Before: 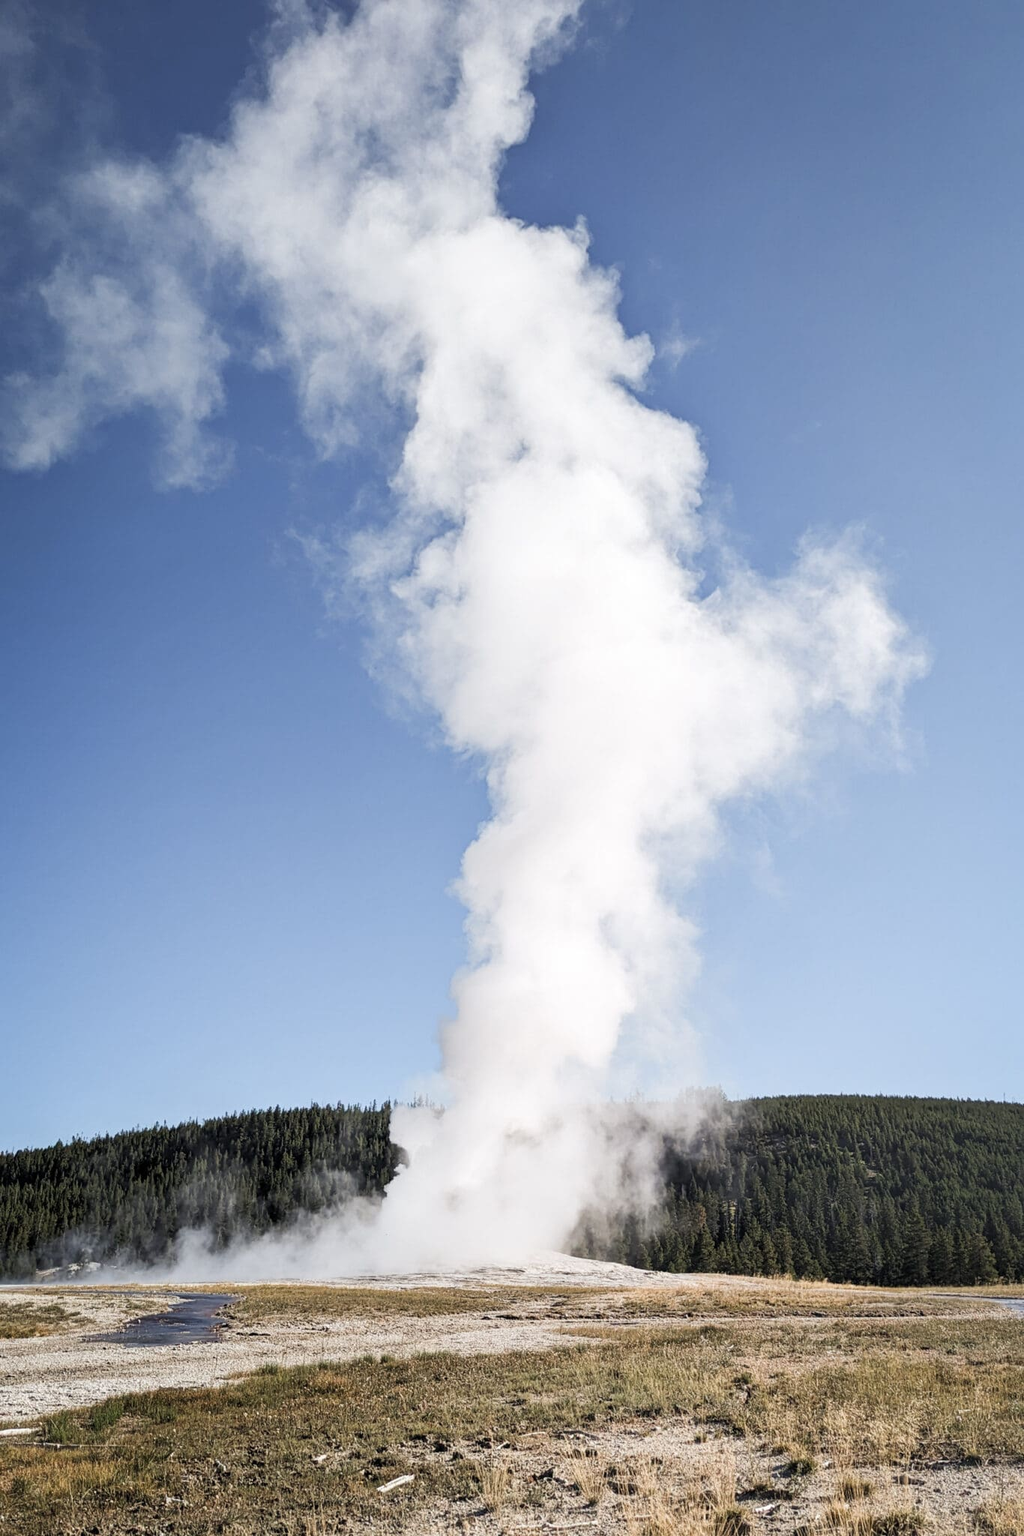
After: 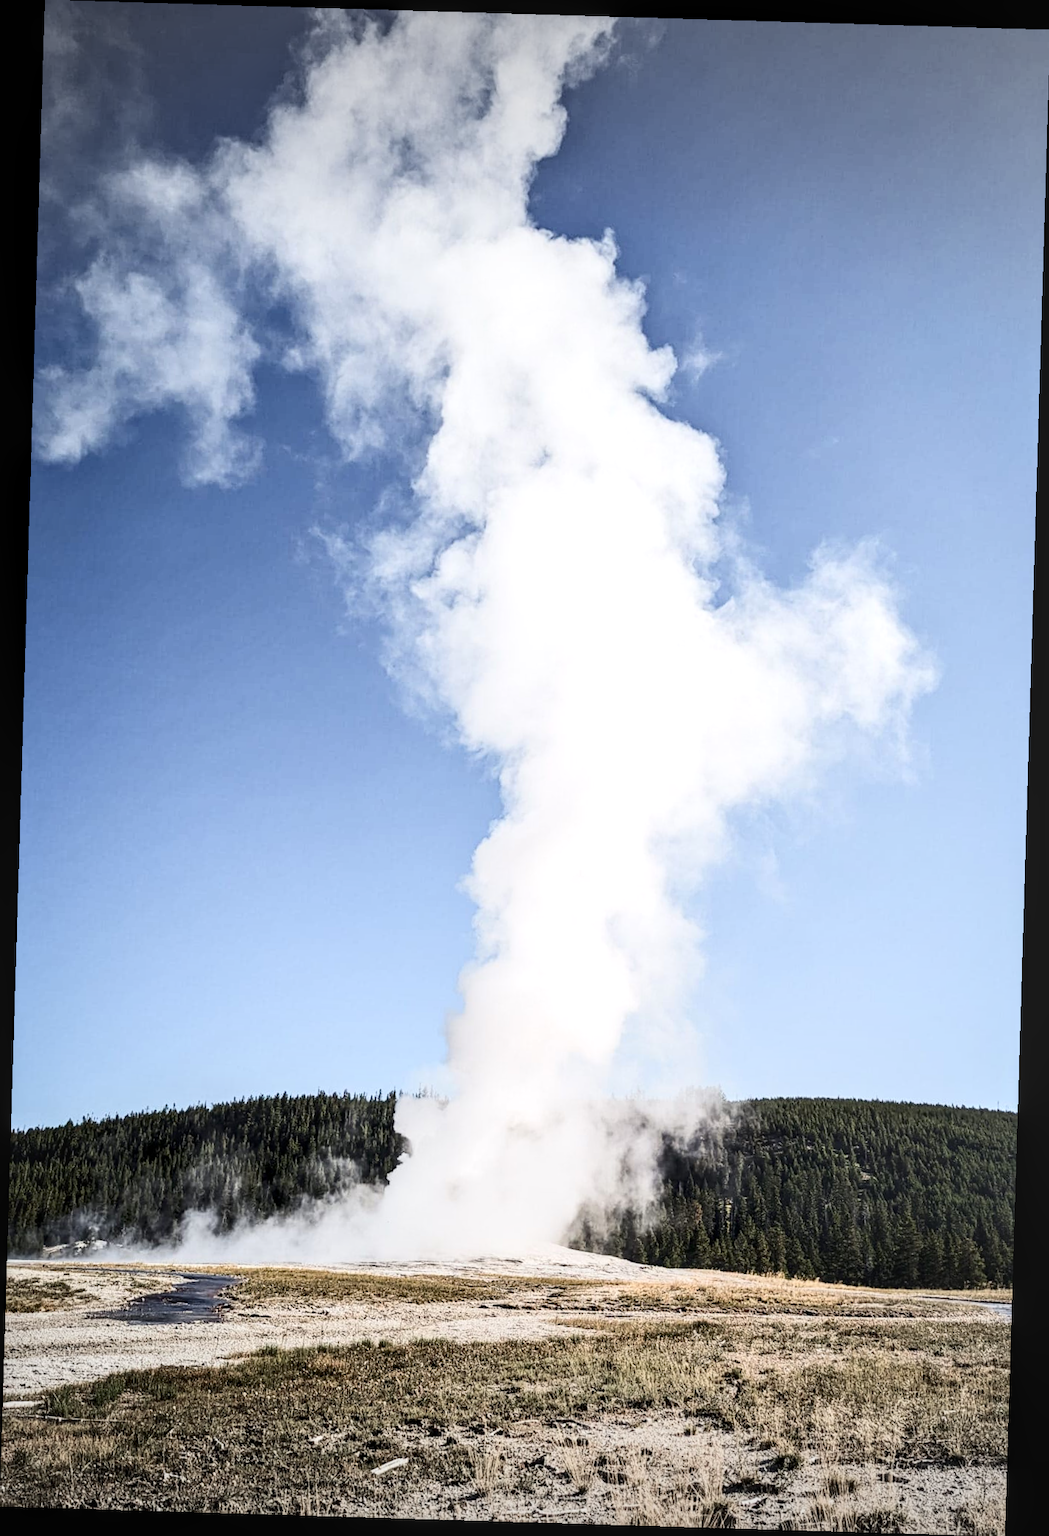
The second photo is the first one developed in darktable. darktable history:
rotate and perspective: rotation 1.72°, automatic cropping off
contrast brightness saturation: contrast 0.28
local contrast: on, module defaults
exposure: exposure 0.2 EV, compensate highlight preservation false
vignetting: fall-off start 100%, brightness -0.282, width/height ratio 1.31
